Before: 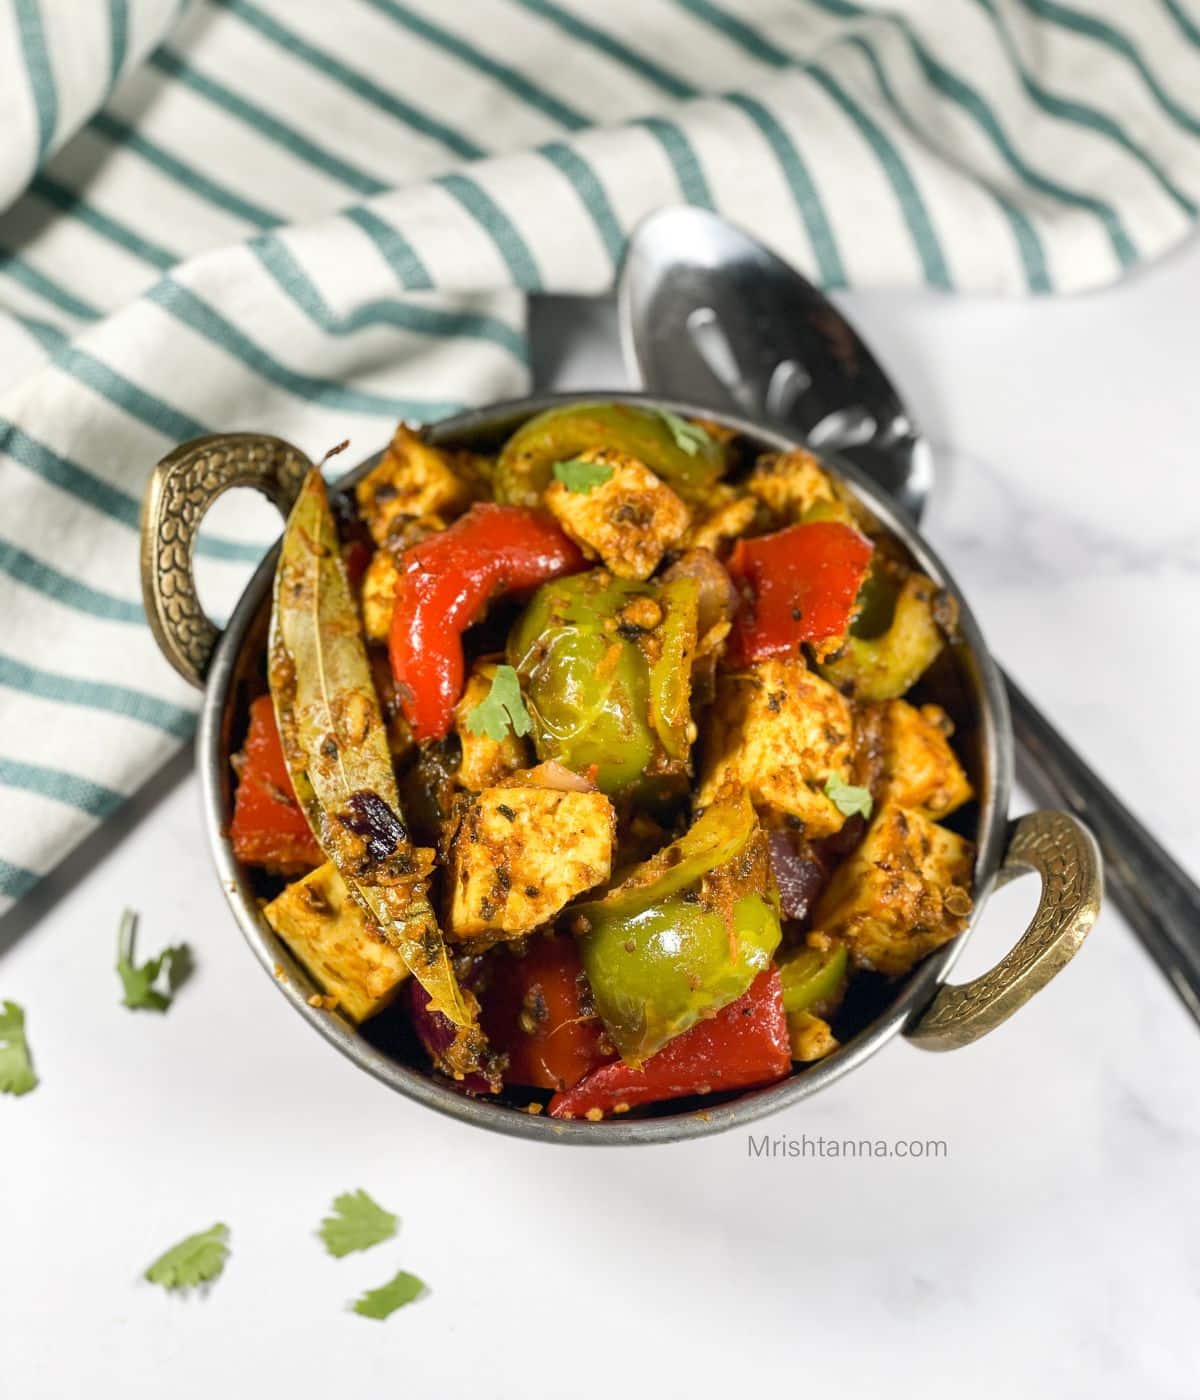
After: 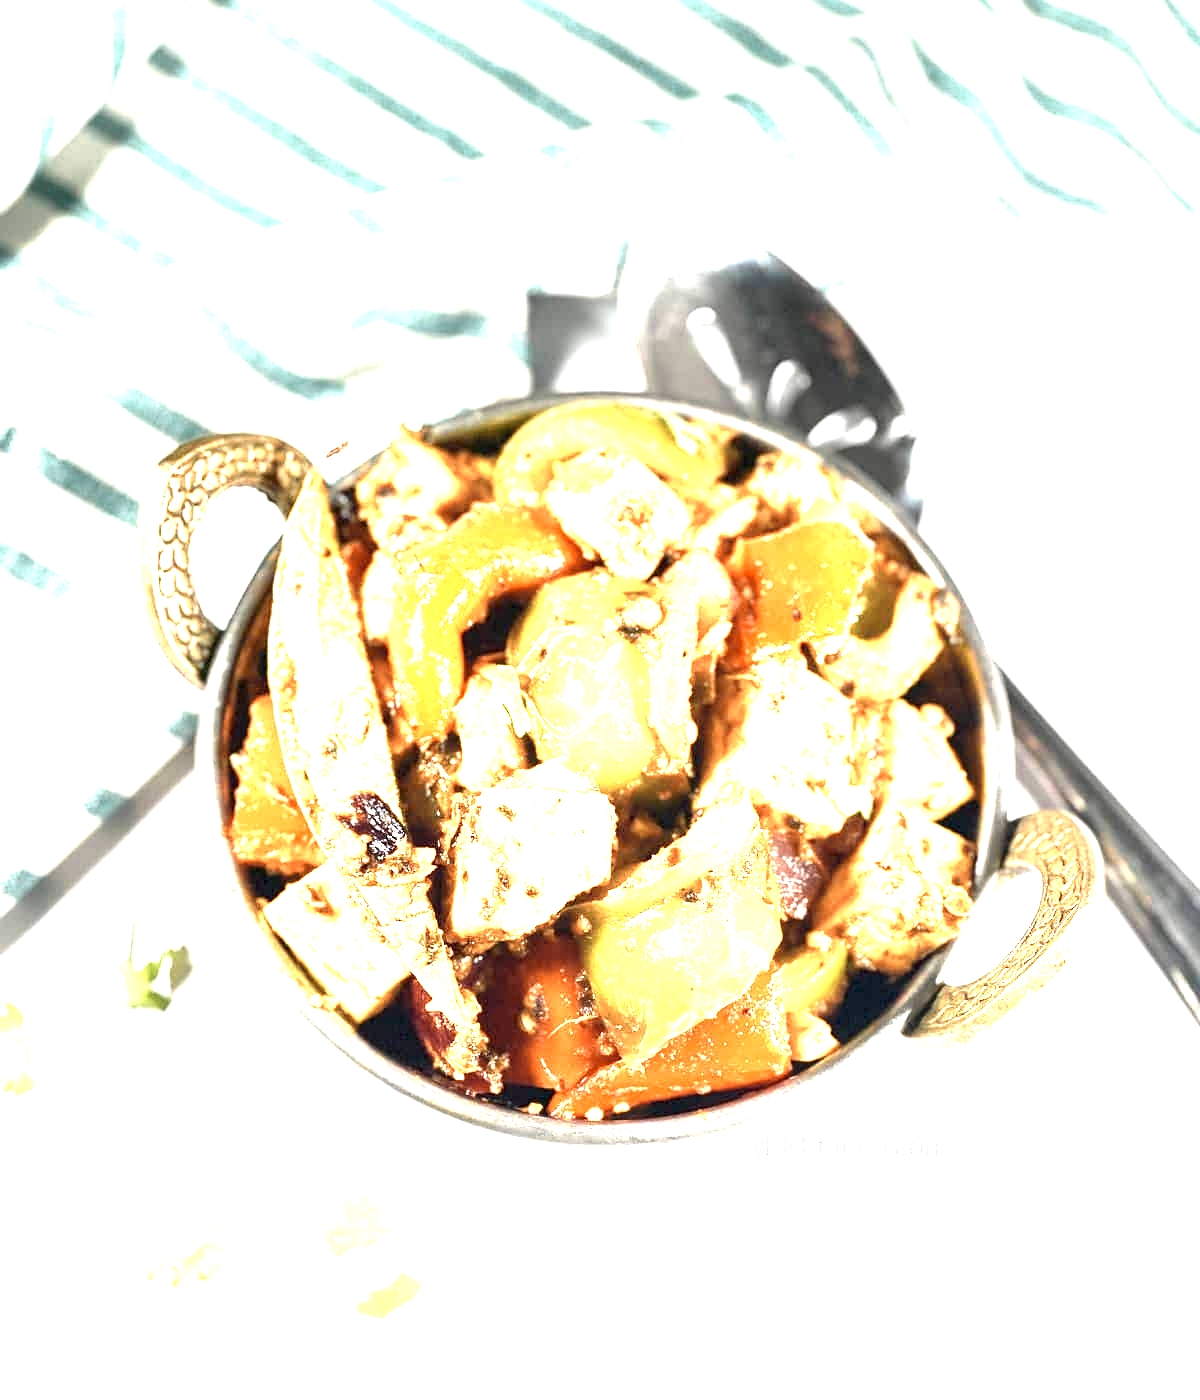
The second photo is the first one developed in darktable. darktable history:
exposure: exposure 2.174 EV, compensate highlight preservation false
color zones: curves: ch0 [(0.018, 0.548) (0.197, 0.654) (0.425, 0.447) (0.605, 0.658) (0.732, 0.579)]; ch1 [(0.105, 0.531) (0.224, 0.531) (0.386, 0.39) (0.618, 0.456) (0.732, 0.456) (0.956, 0.421)]; ch2 [(0.039, 0.583) (0.215, 0.465) (0.399, 0.544) (0.465, 0.548) (0.614, 0.447) (0.724, 0.43) (0.882, 0.623) (0.956, 0.632)]
tone equalizer: on, module defaults
sharpen: amount 0.216
